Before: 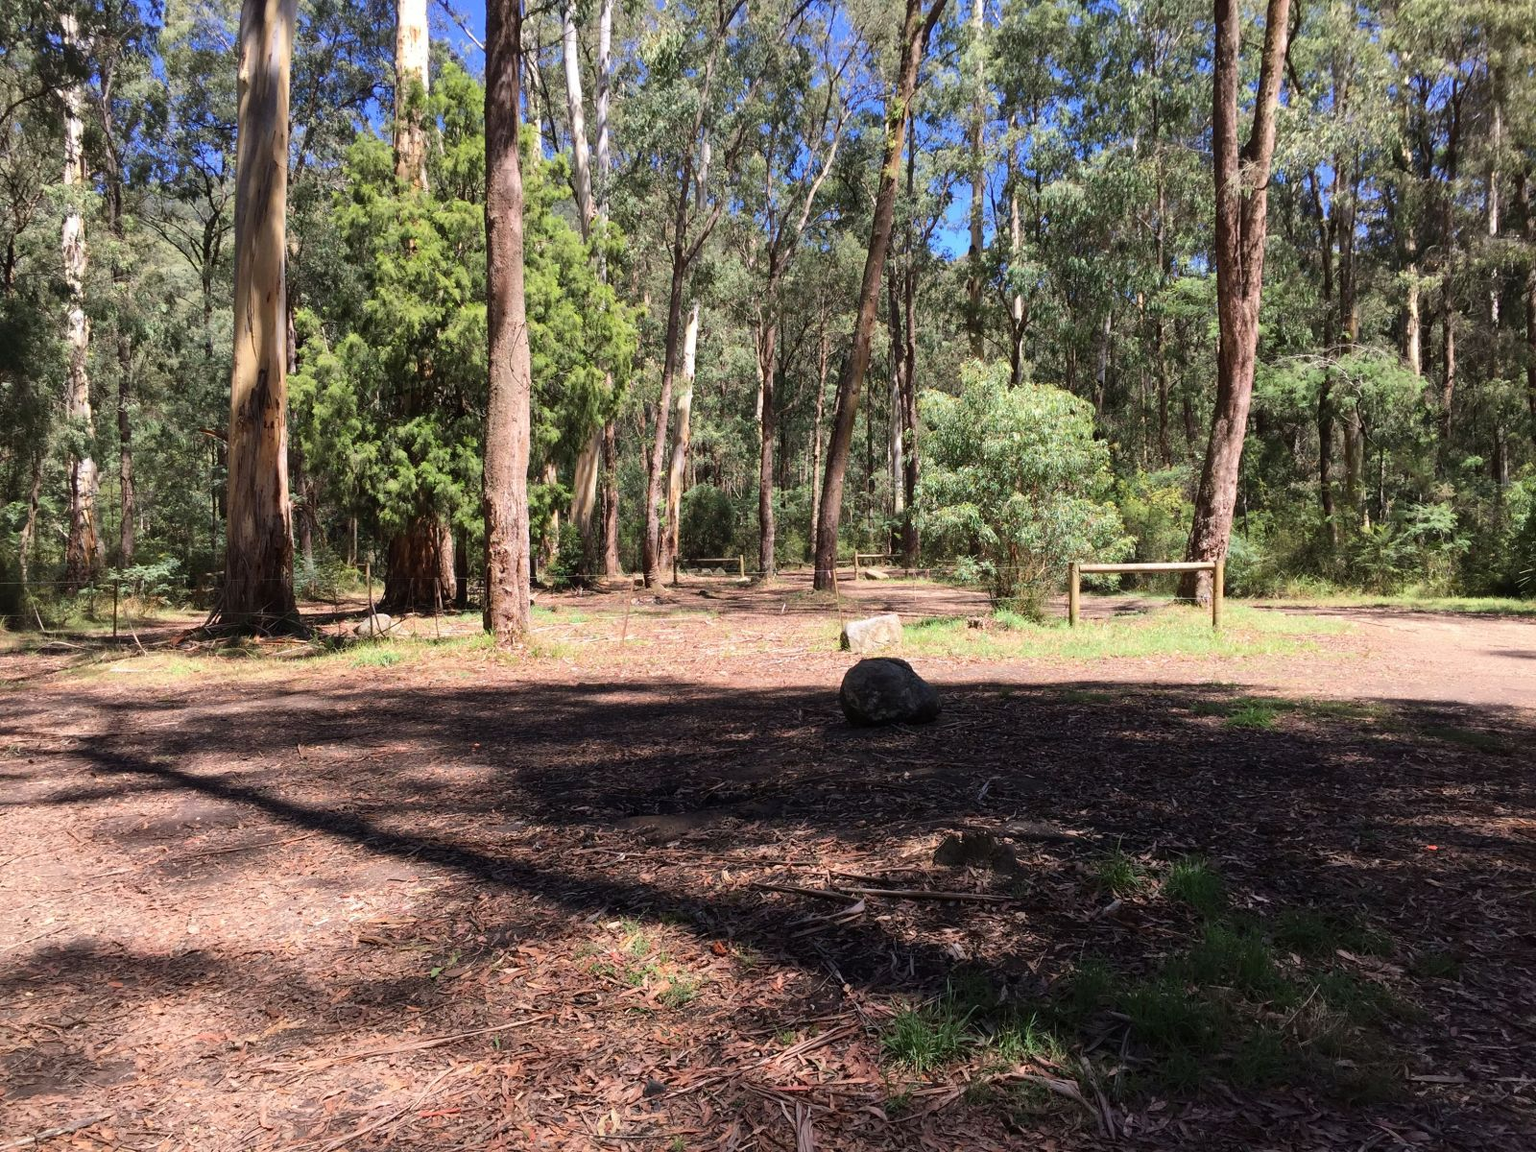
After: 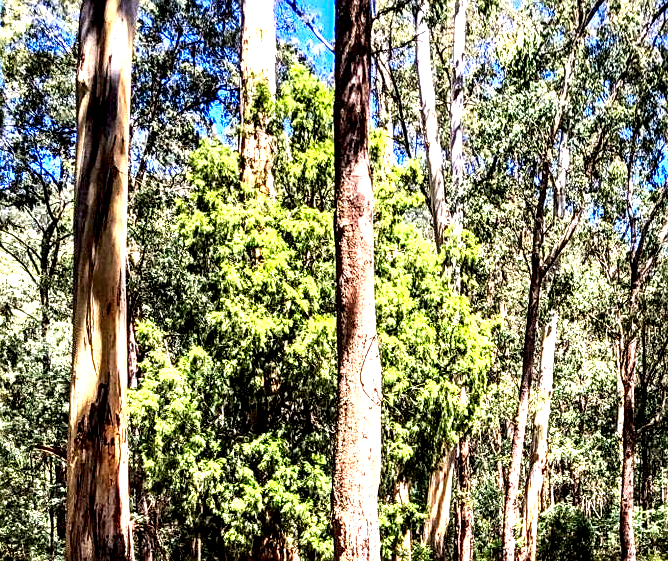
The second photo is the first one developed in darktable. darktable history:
crop and rotate: left 10.798%, top 0.114%, right 47.425%, bottom 53.055%
local contrast: highlights 119%, shadows 43%, detail 293%
contrast brightness saturation: contrast 0.198, brightness 0.199, saturation 0.806
sharpen: on, module defaults
